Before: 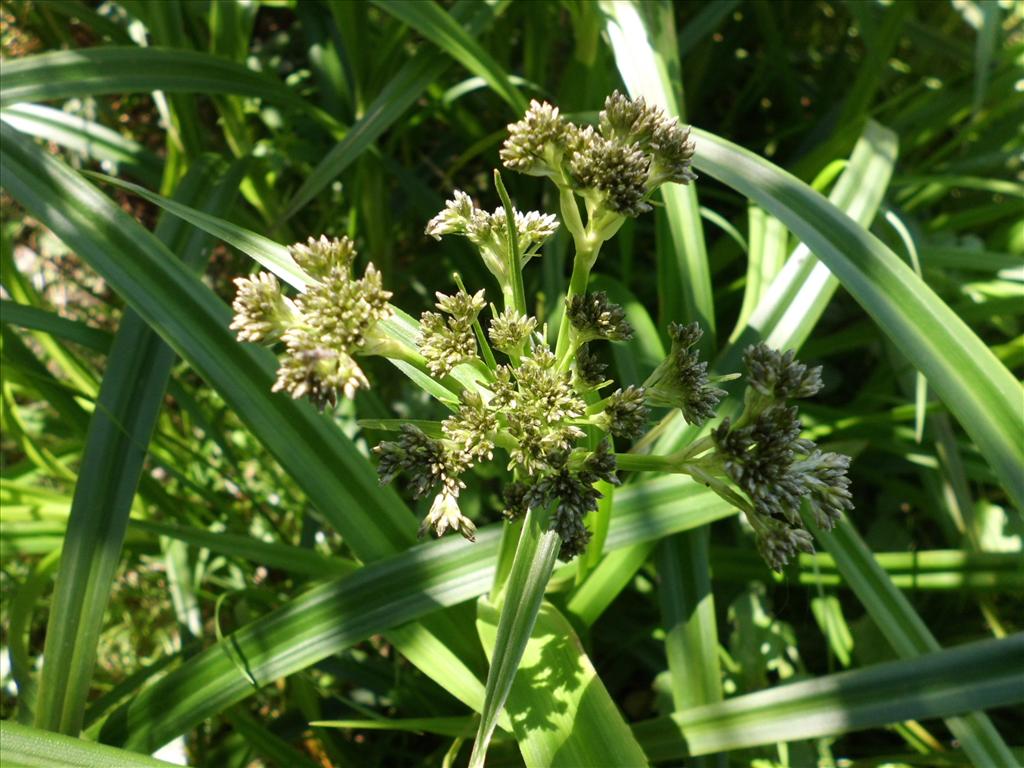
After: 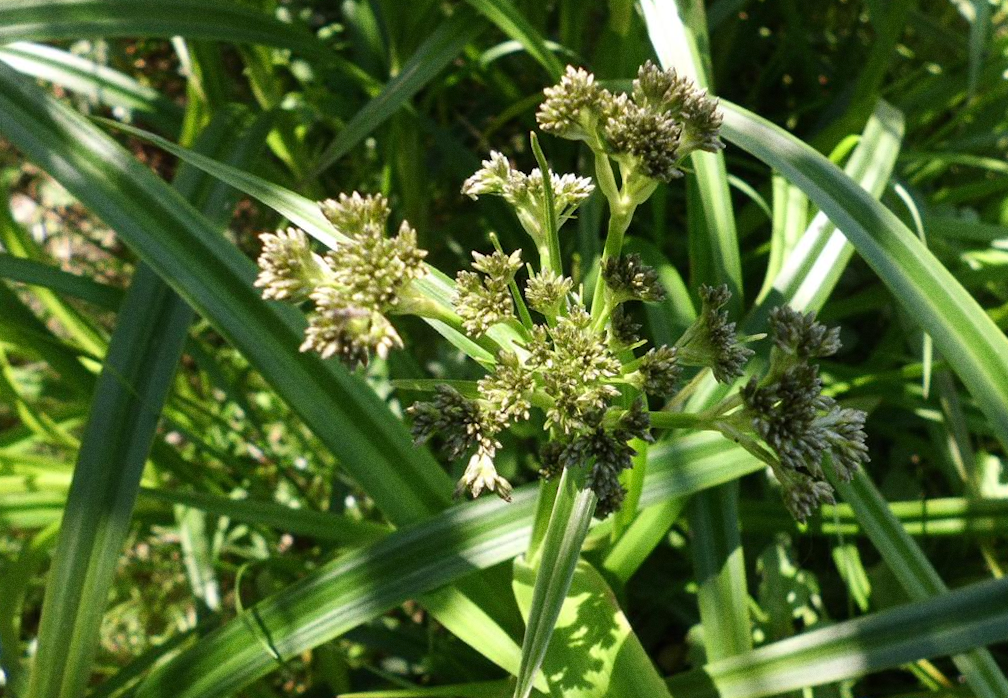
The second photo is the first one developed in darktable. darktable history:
rotate and perspective: rotation -0.013°, lens shift (vertical) -0.027, lens shift (horizontal) 0.178, crop left 0.016, crop right 0.989, crop top 0.082, crop bottom 0.918
grain: coarseness 0.09 ISO
